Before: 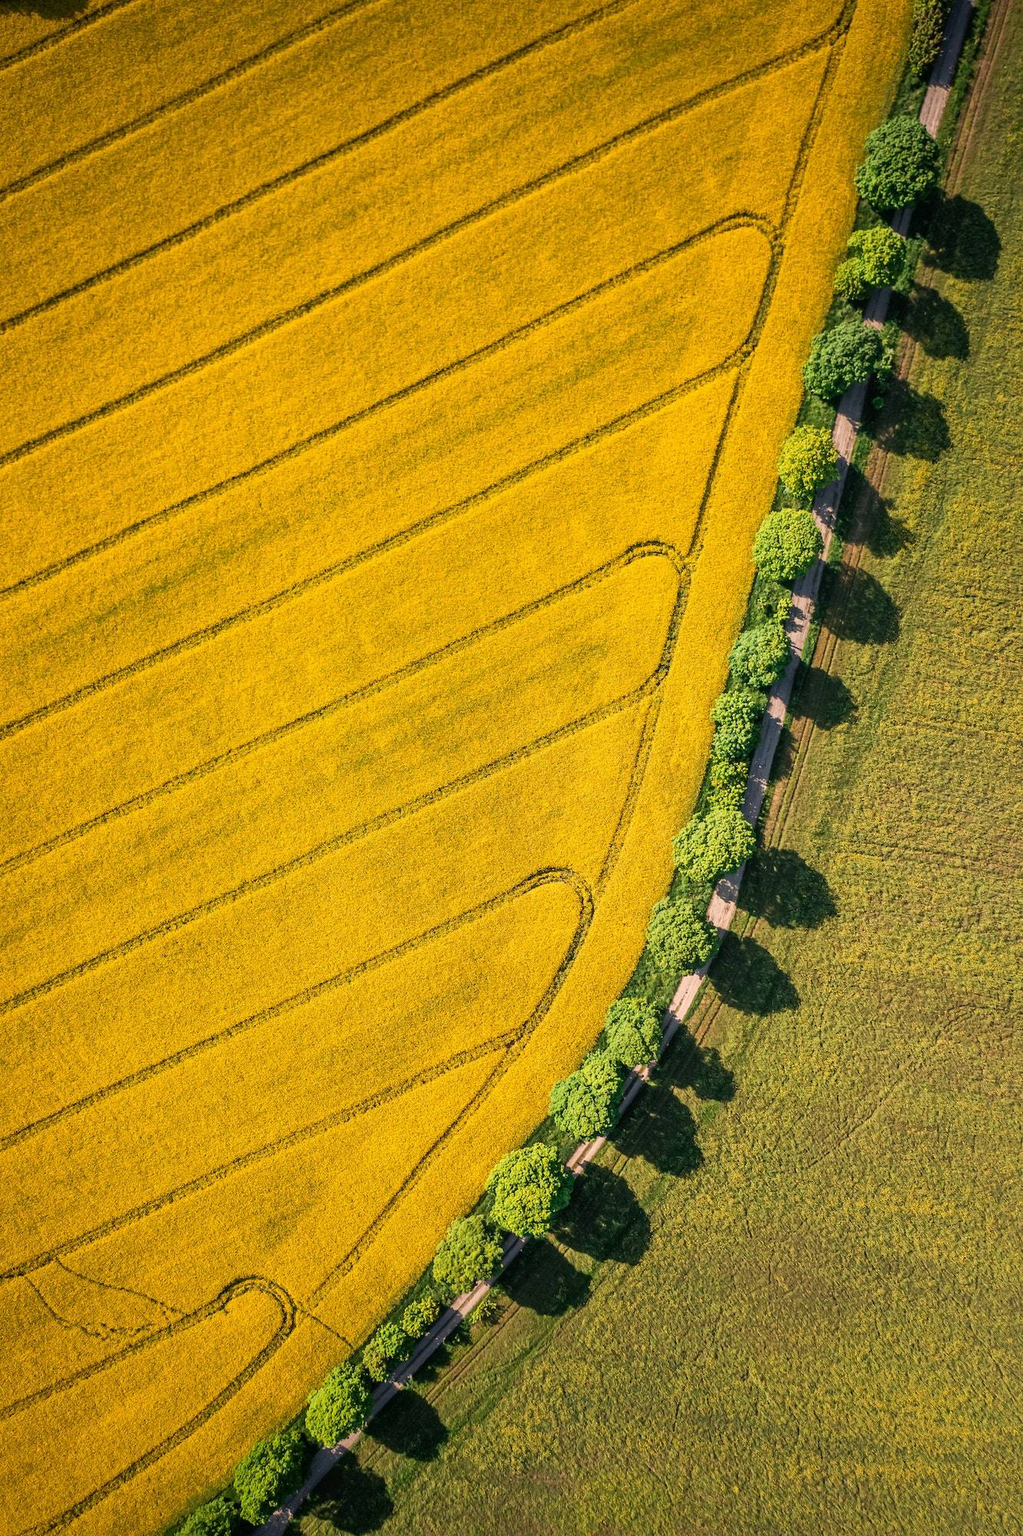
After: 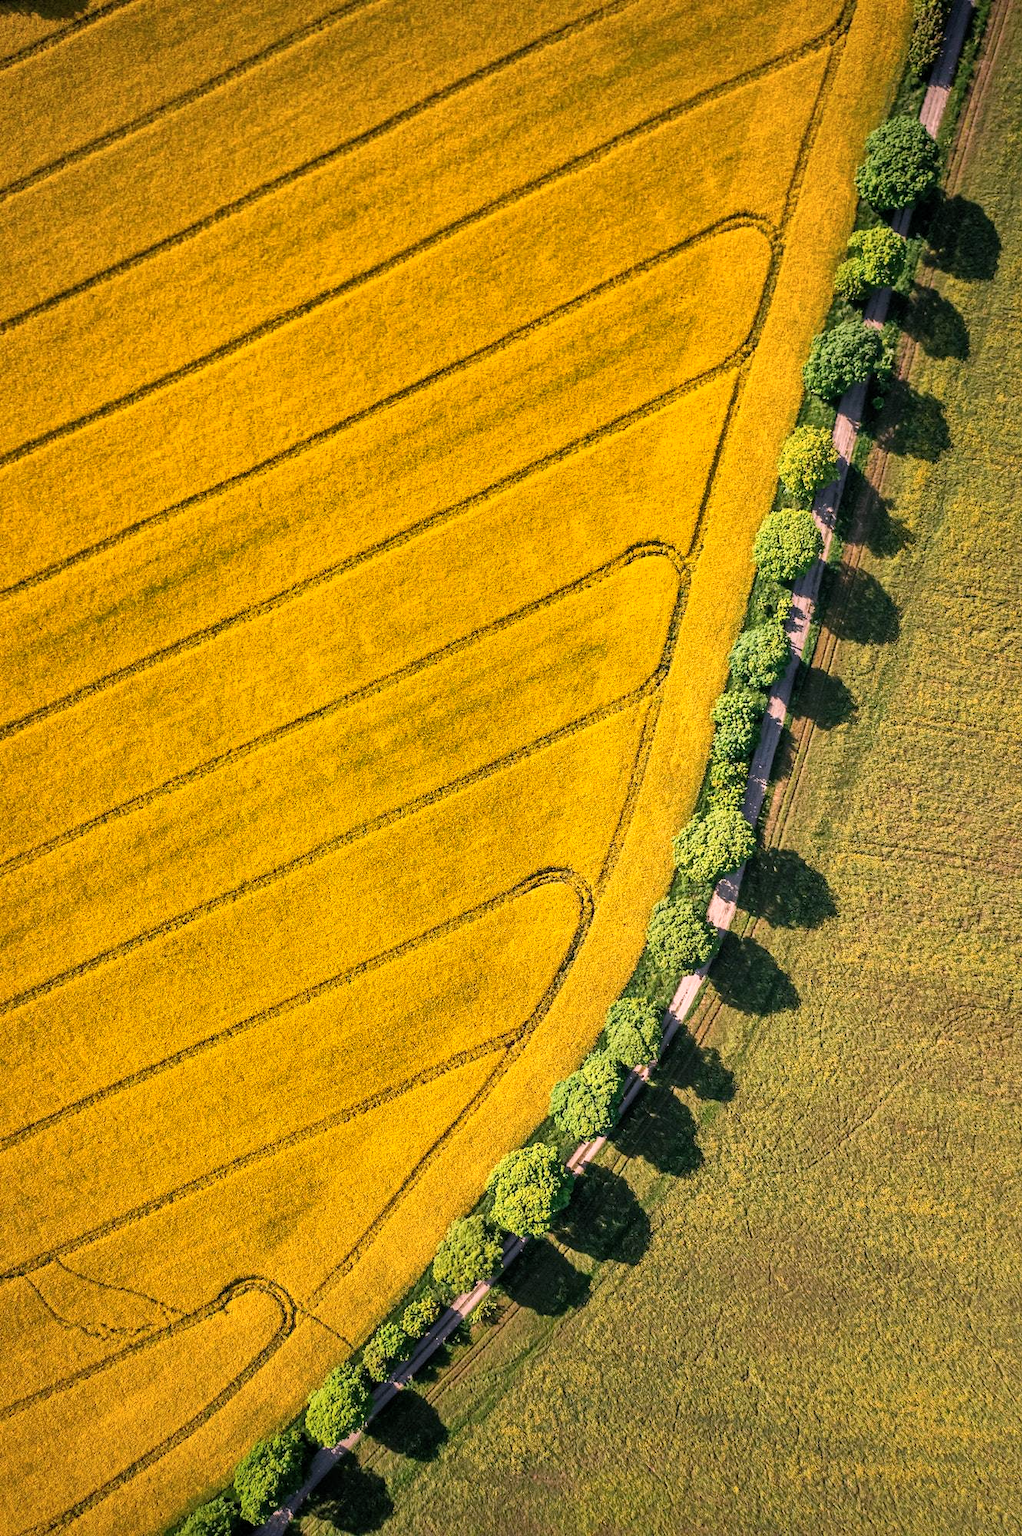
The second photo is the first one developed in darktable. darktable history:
levels: mode automatic, black 0.023%, white 99.97%, levels [0.062, 0.494, 0.925]
contrast brightness saturation: saturation -0.04
shadows and highlights: low approximation 0.01, soften with gaussian
white balance: red 1.05, blue 1.072
